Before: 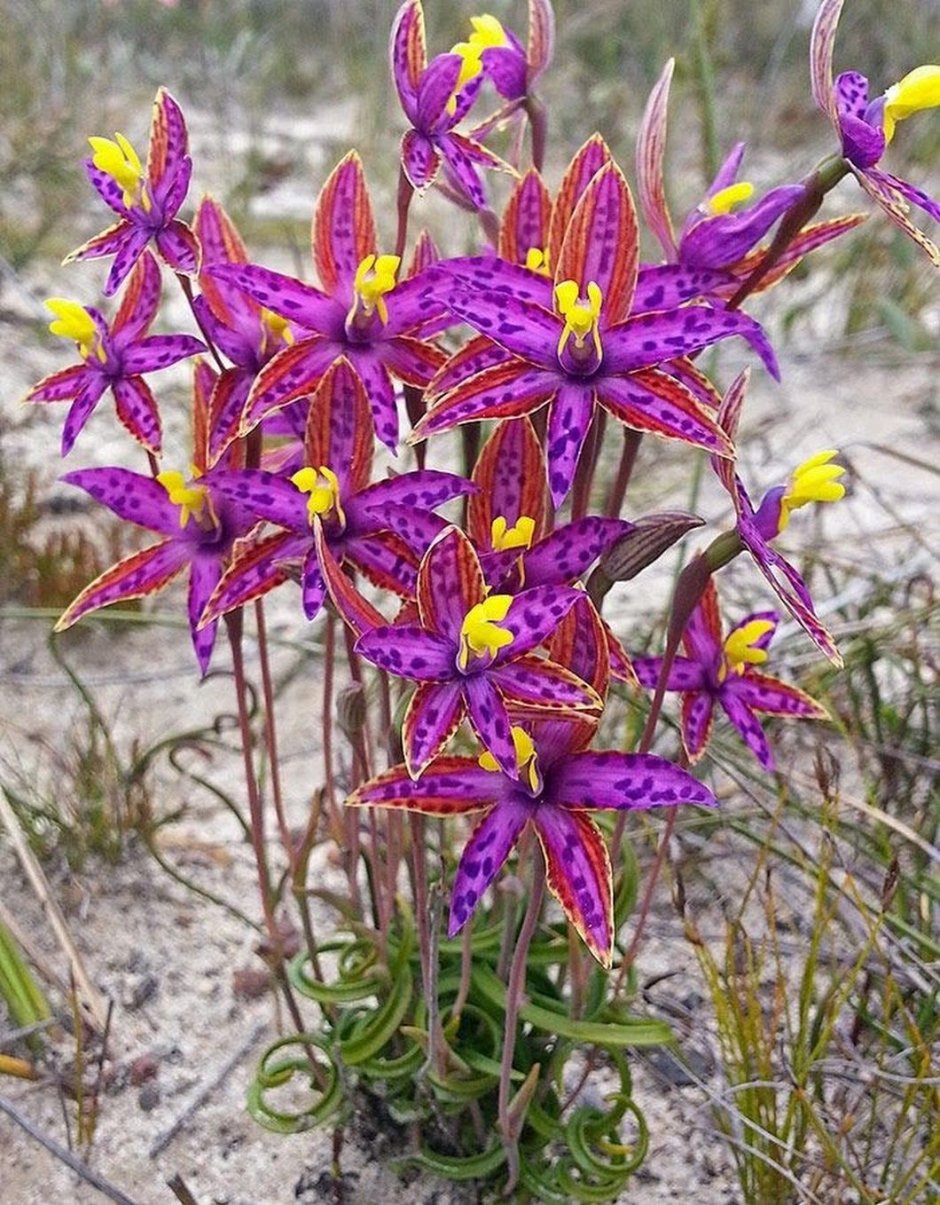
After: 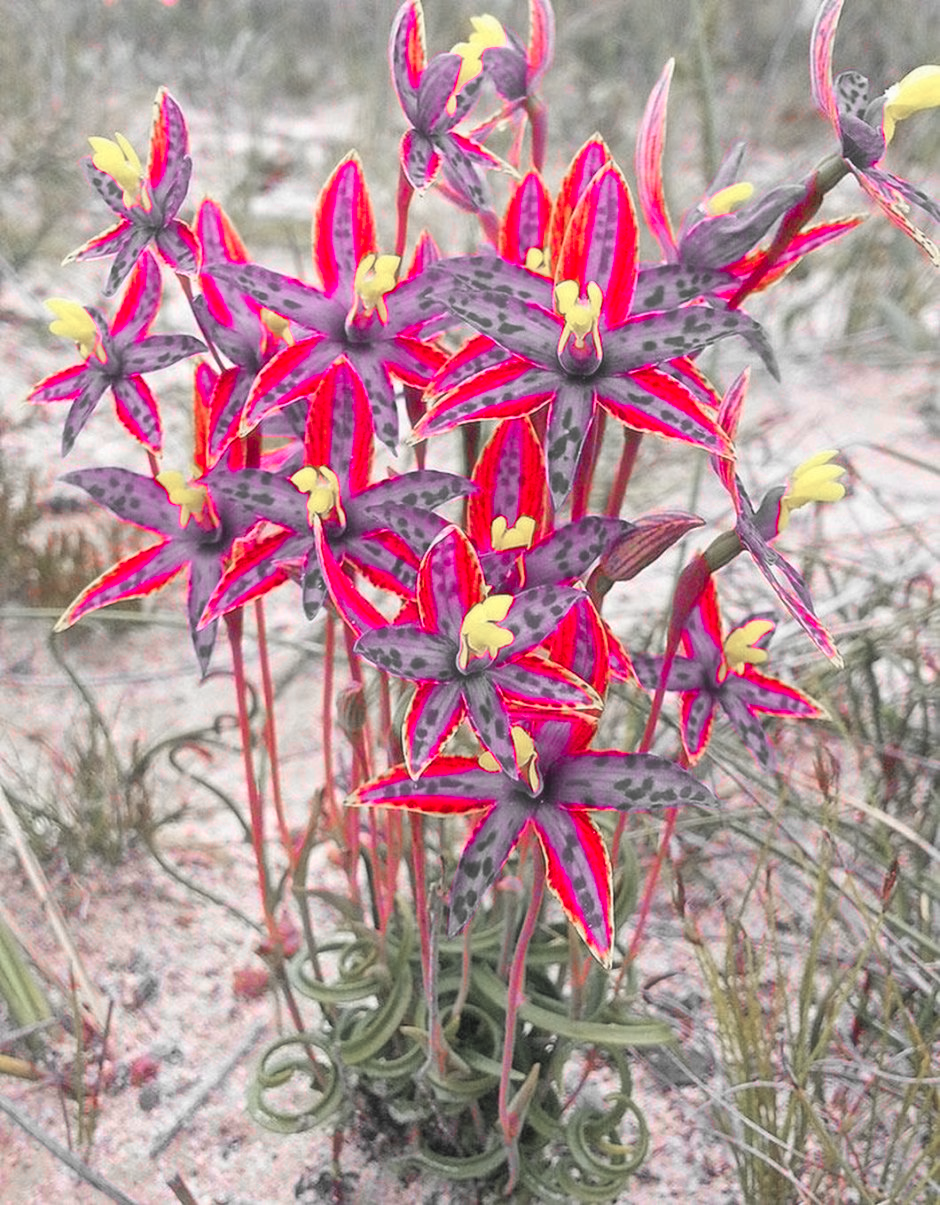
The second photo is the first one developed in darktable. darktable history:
haze removal: strength -0.09, adaptive false
color zones: curves: ch1 [(0, 0.831) (0.08, 0.771) (0.157, 0.268) (0.241, 0.207) (0.562, -0.005) (0.714, -0.013) (0.876, 0.01) (1, 0.831)]
contrast brightness saturation: contrast 0.066, brightness 0.179, saturation 0.407
